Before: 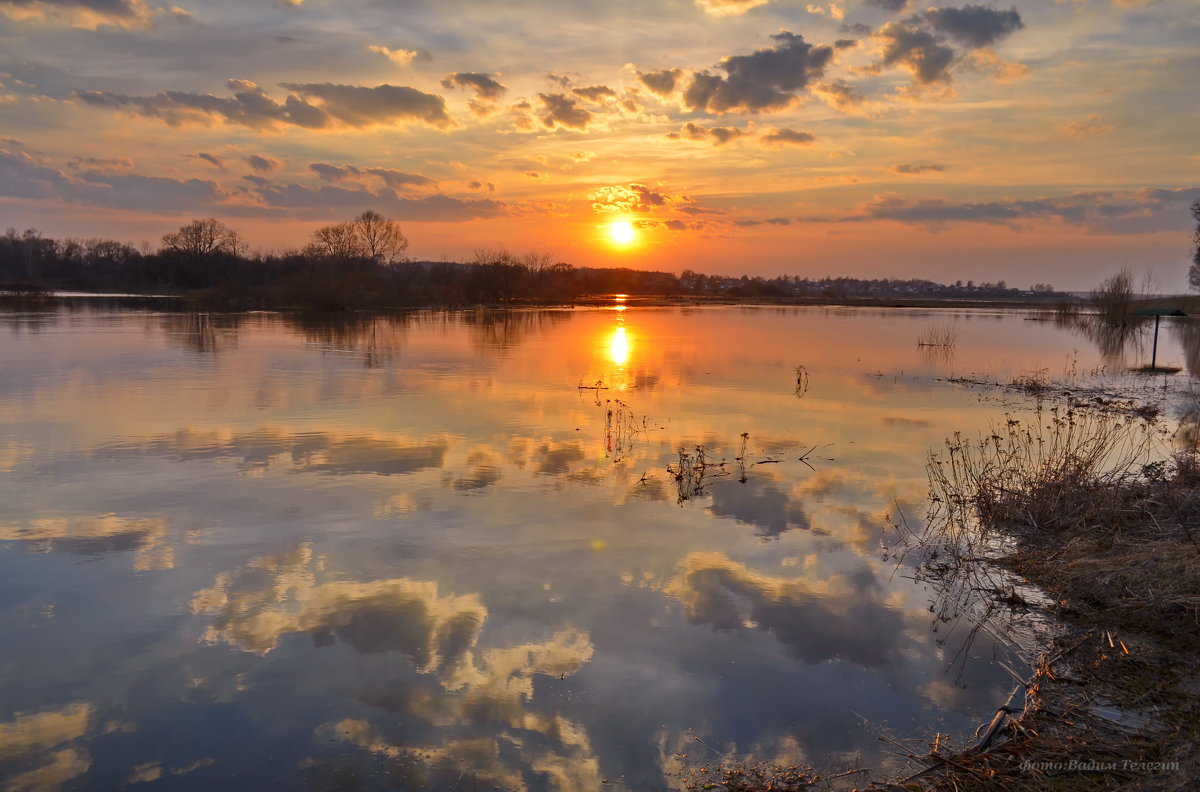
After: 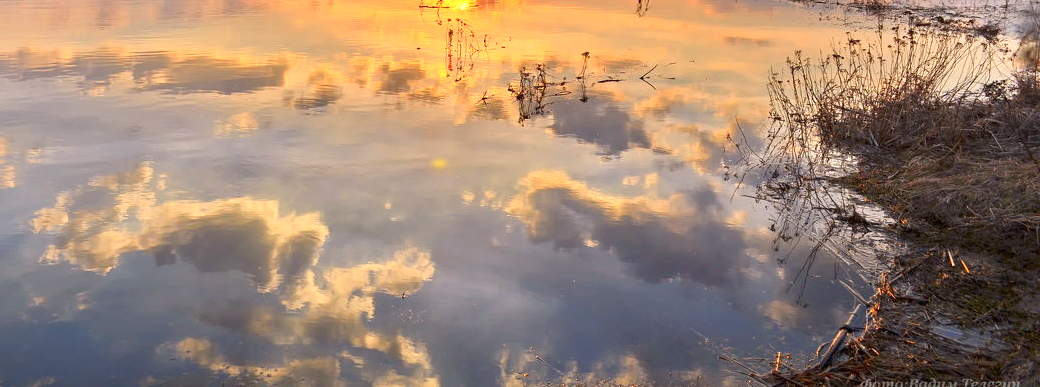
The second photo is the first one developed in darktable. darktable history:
exposure: black level correction 0.001, exposure 1.043 EV, compensate exposure bias true, compensate highlight preservation false
contrast equalizer: octaves 7, y [[0.5, 0.488, 0.462, 0.461, 0.491, 0.5], [0.5 ×6], [0.5 ×6], [0 ×6], [0 ×6]], mix 0.275
crop and rotate: left 13.321%, top 48.196%, bottom 2.904%
